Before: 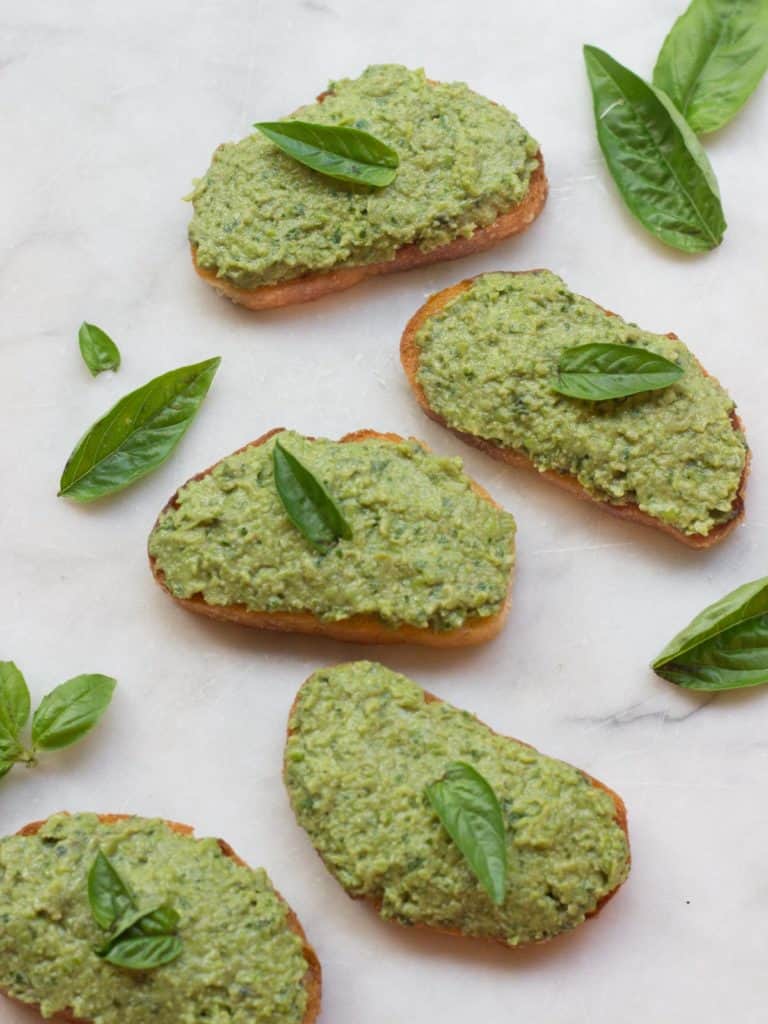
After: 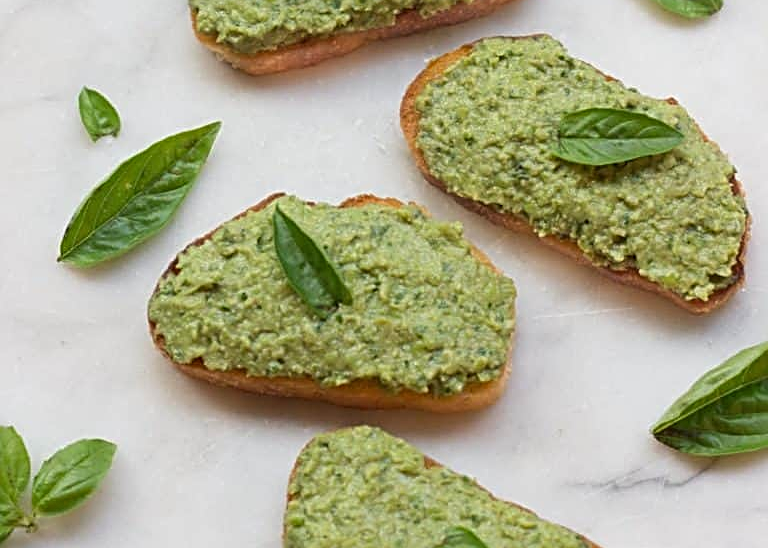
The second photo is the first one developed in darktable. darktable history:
crop and rotate: top 23.043%, bottom 23.437%
sharpen: radius 2.817, amount 0.715
